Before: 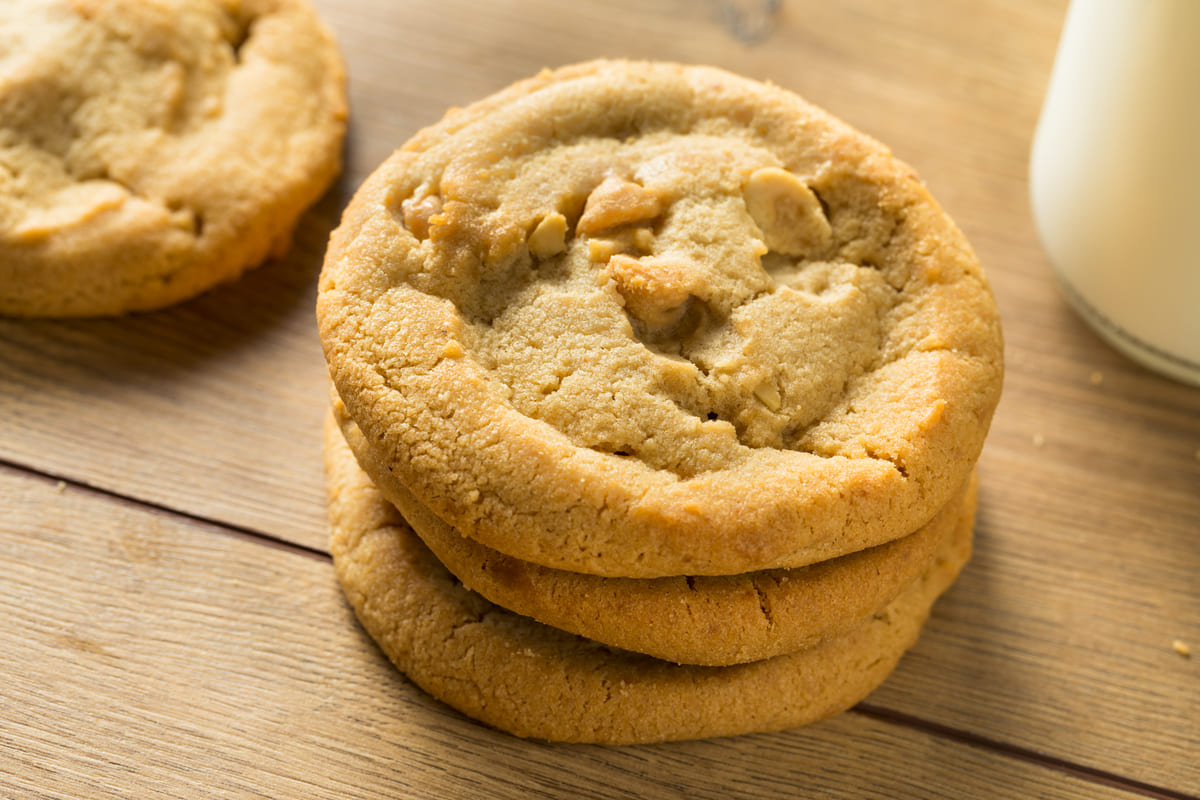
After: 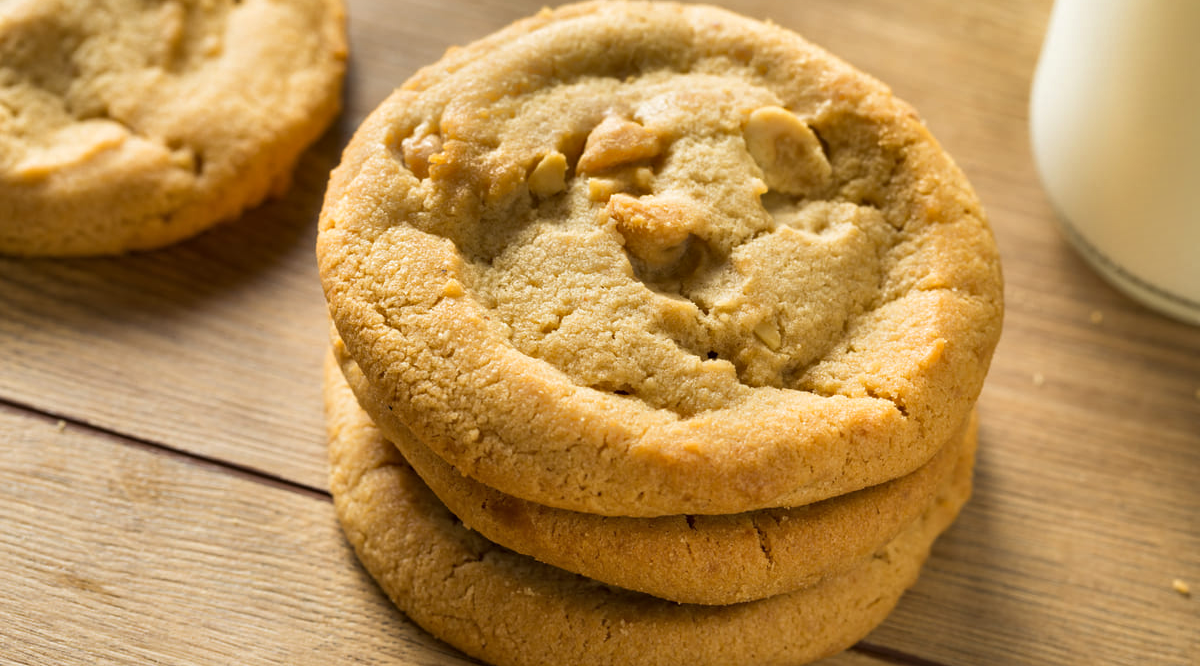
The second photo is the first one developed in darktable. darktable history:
shadows and highlights: shadows 12, white point adjustment 1.2, soften with gaussian
crop: top 7.625%, bottom 8.027%
